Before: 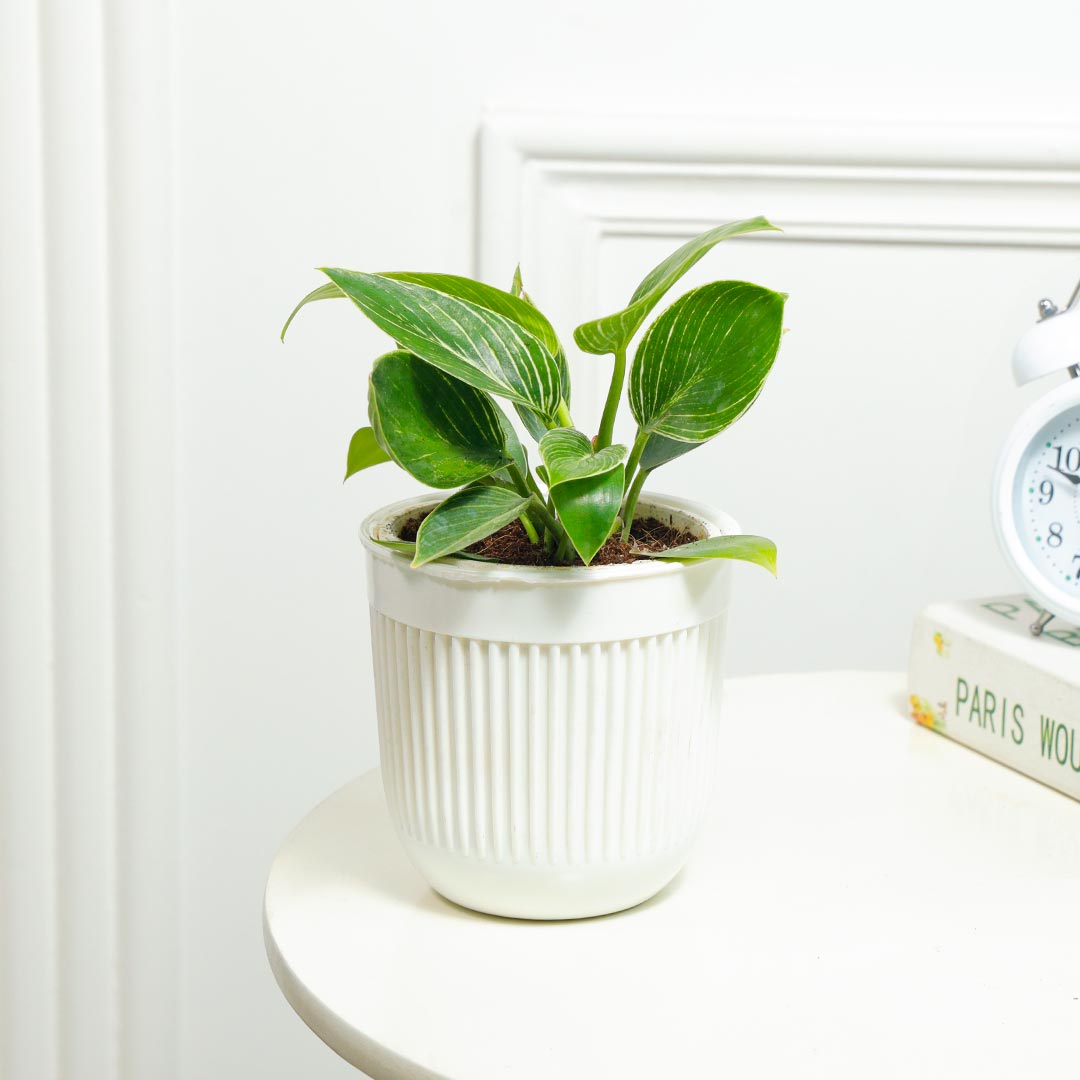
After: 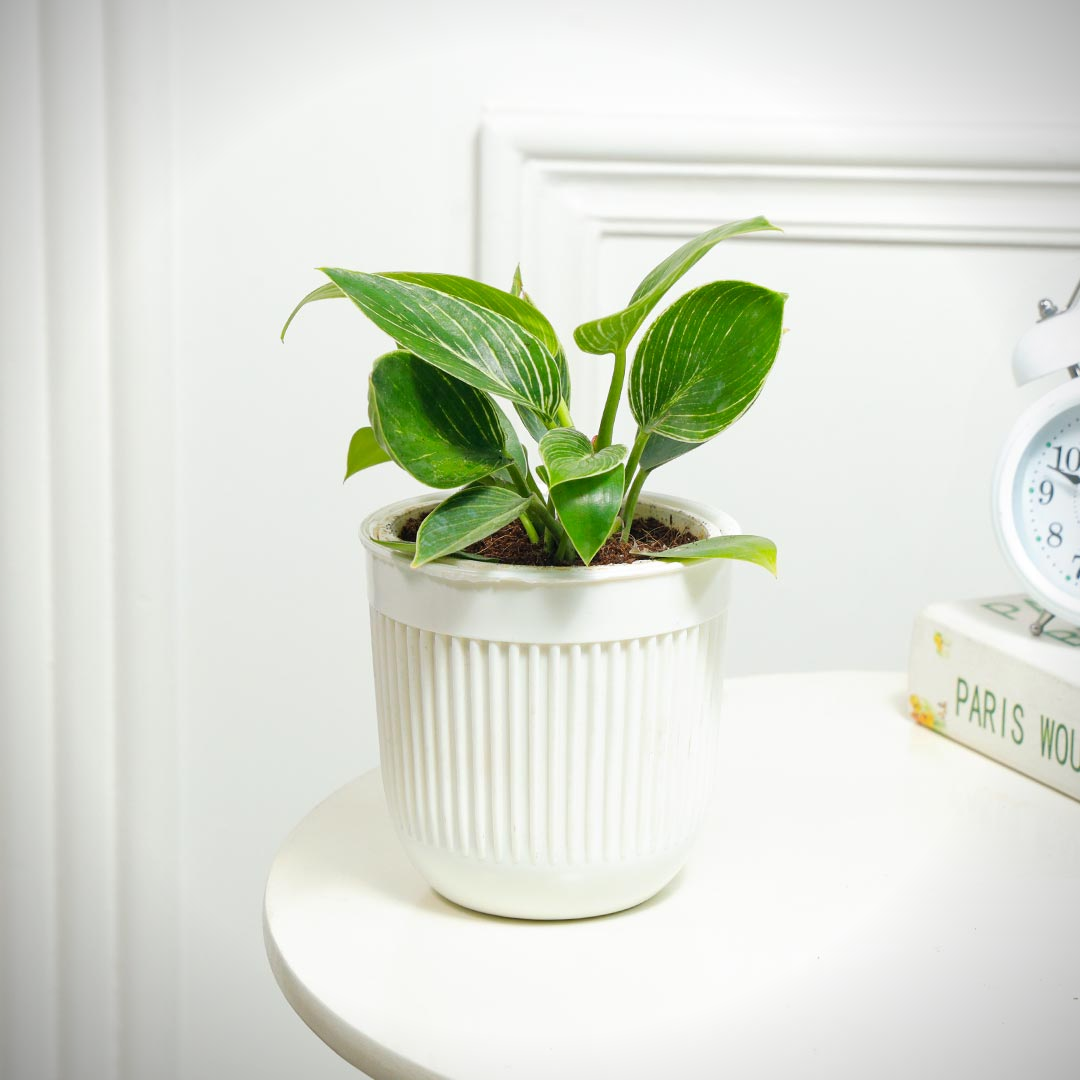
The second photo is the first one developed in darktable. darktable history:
vignetting: fall-off start 91.56%, brightness -0.535, saturation -0.519, unbound false
